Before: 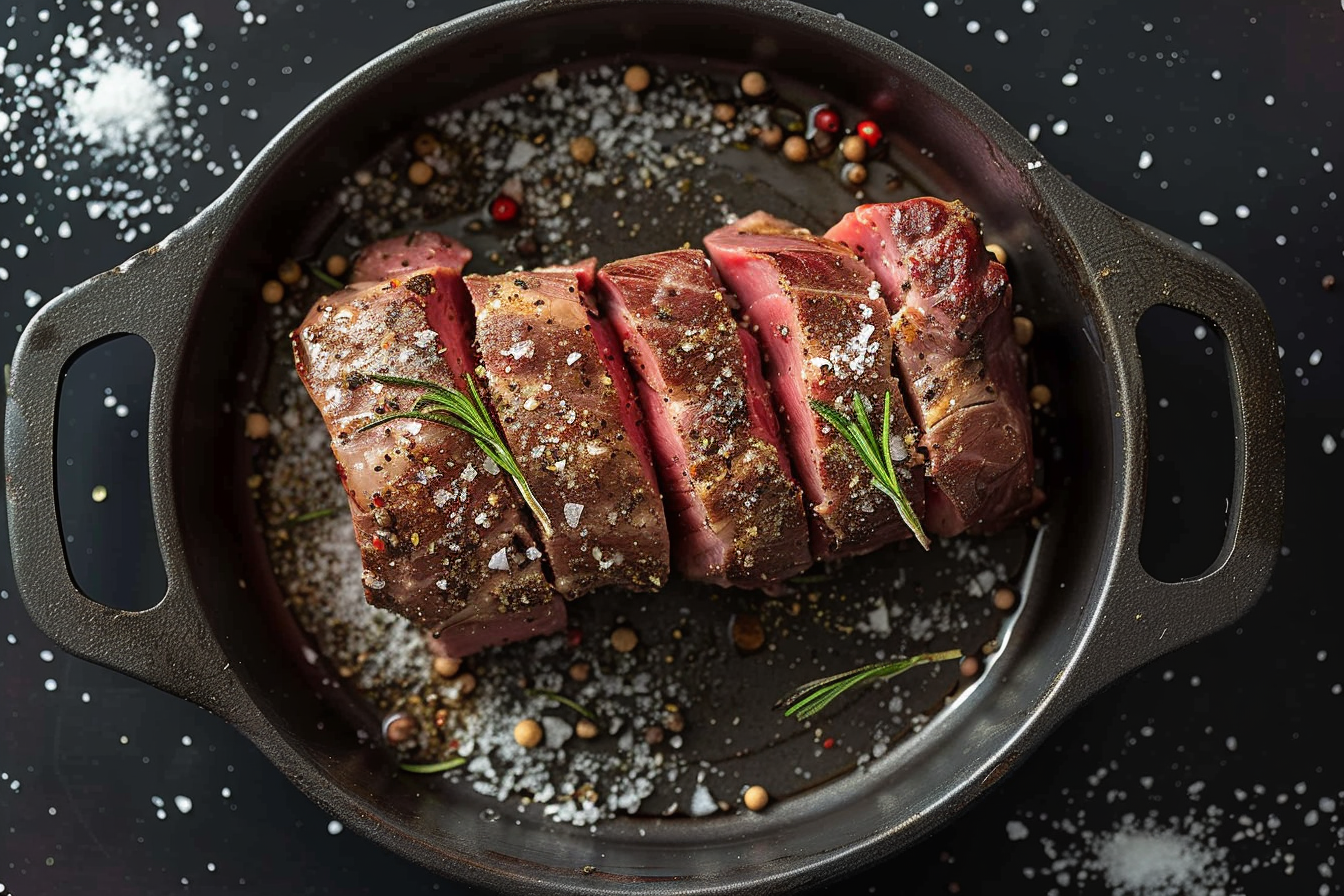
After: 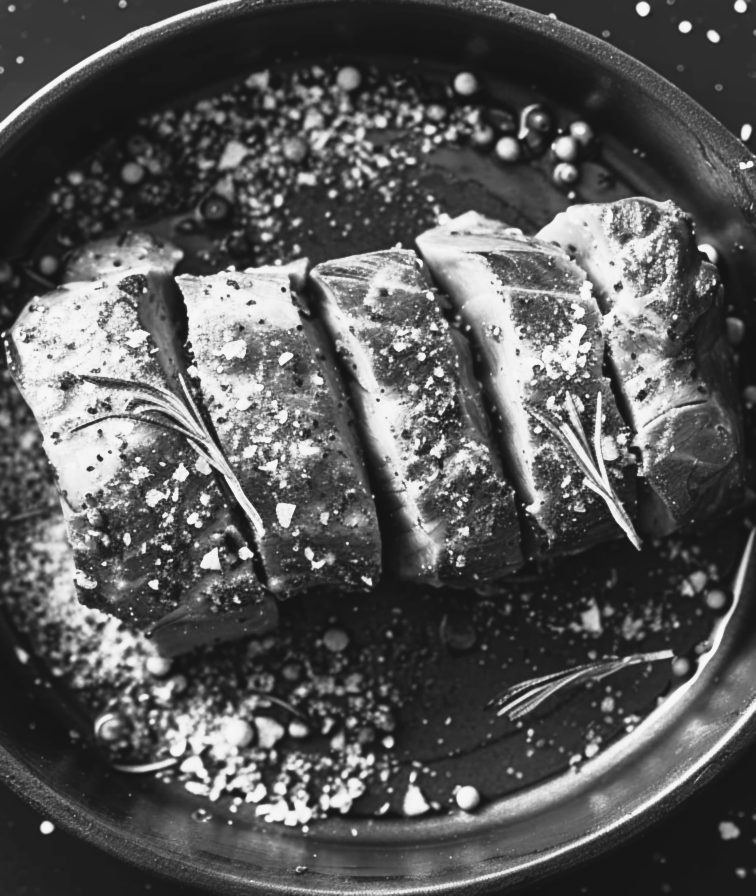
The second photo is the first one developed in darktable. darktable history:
tone curve: curves: ch0 [(0, 0.052) (0.207, 0.35) (0.392, 0.592) (0.54, 0.803) (0.725, 0.922) (0.99, 0.974)], color space Lab, independent channels, preserve colors none
lowpass: radius 0.76, contrast 1.56, saturation 0, unbound 0
shadows and highlights: shadows 32.83, highlights -47.7, soften with gaussian
crop: left 21.496%, right 22.254%
